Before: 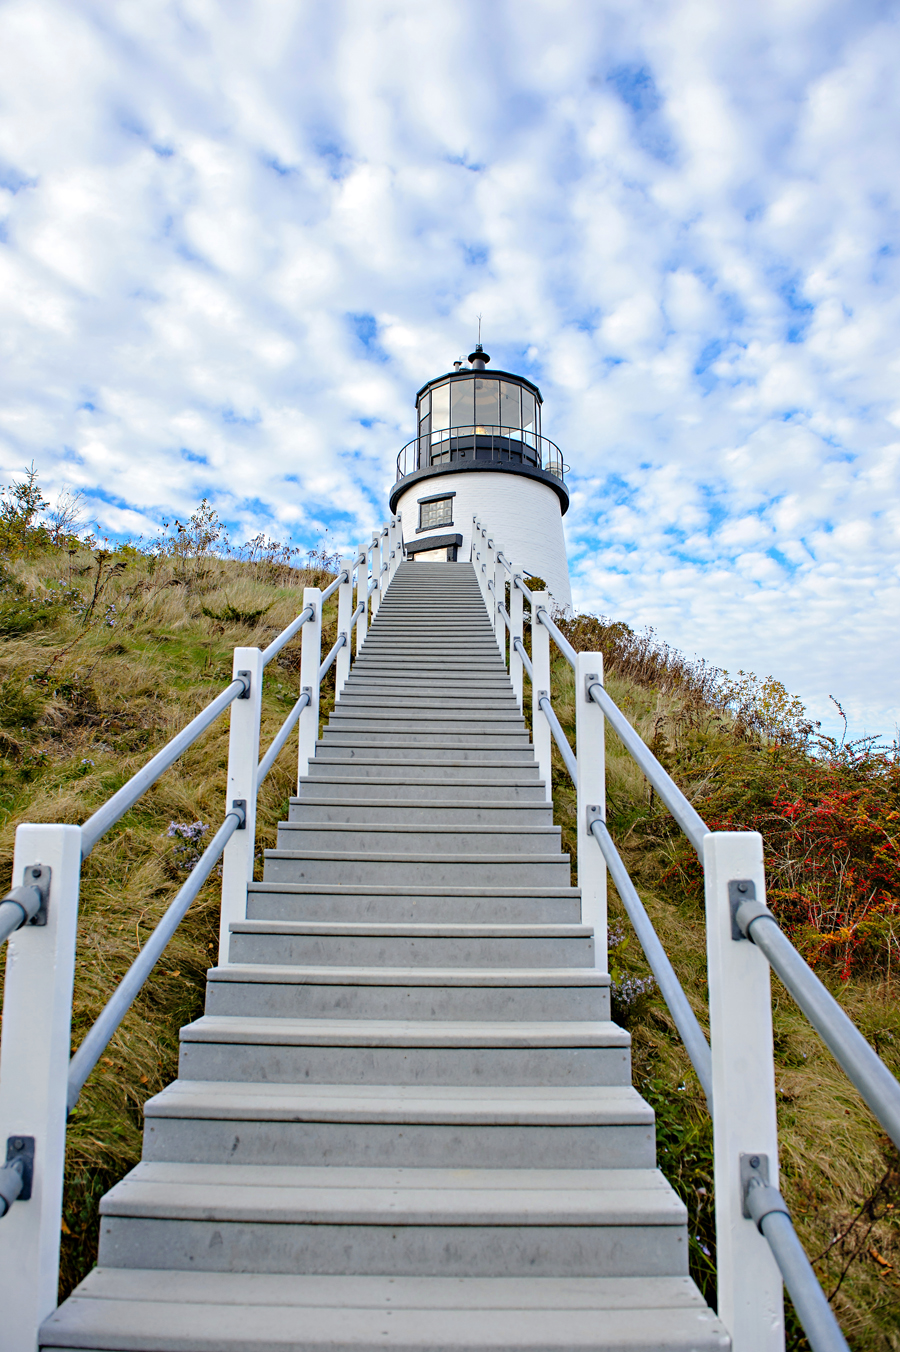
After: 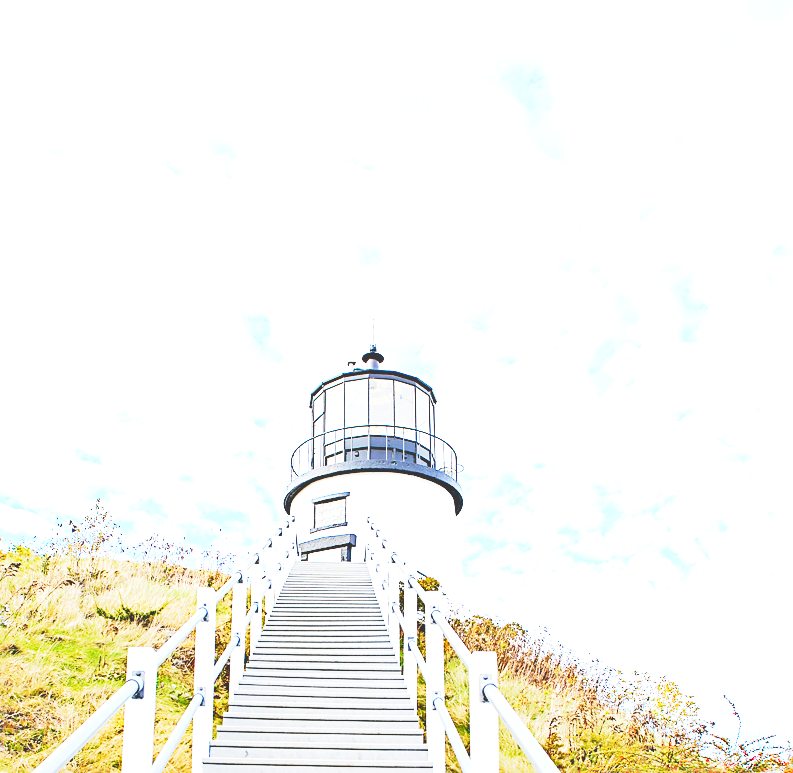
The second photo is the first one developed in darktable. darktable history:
local contrast: detail 70%
base curve: curves: ch0 [(0, 0) (0.088, 0.125) (0.176, 0.251) (0.354, 0.501) (0.613, 0.749) (1, 0.877)], preserve colors none
exposure: black level correction 0.001, exposure 2 EV, compensate highlight preservation false
sharpen: on, module defaults
crop and rotate: left 11.812%, bottom 42.776%
